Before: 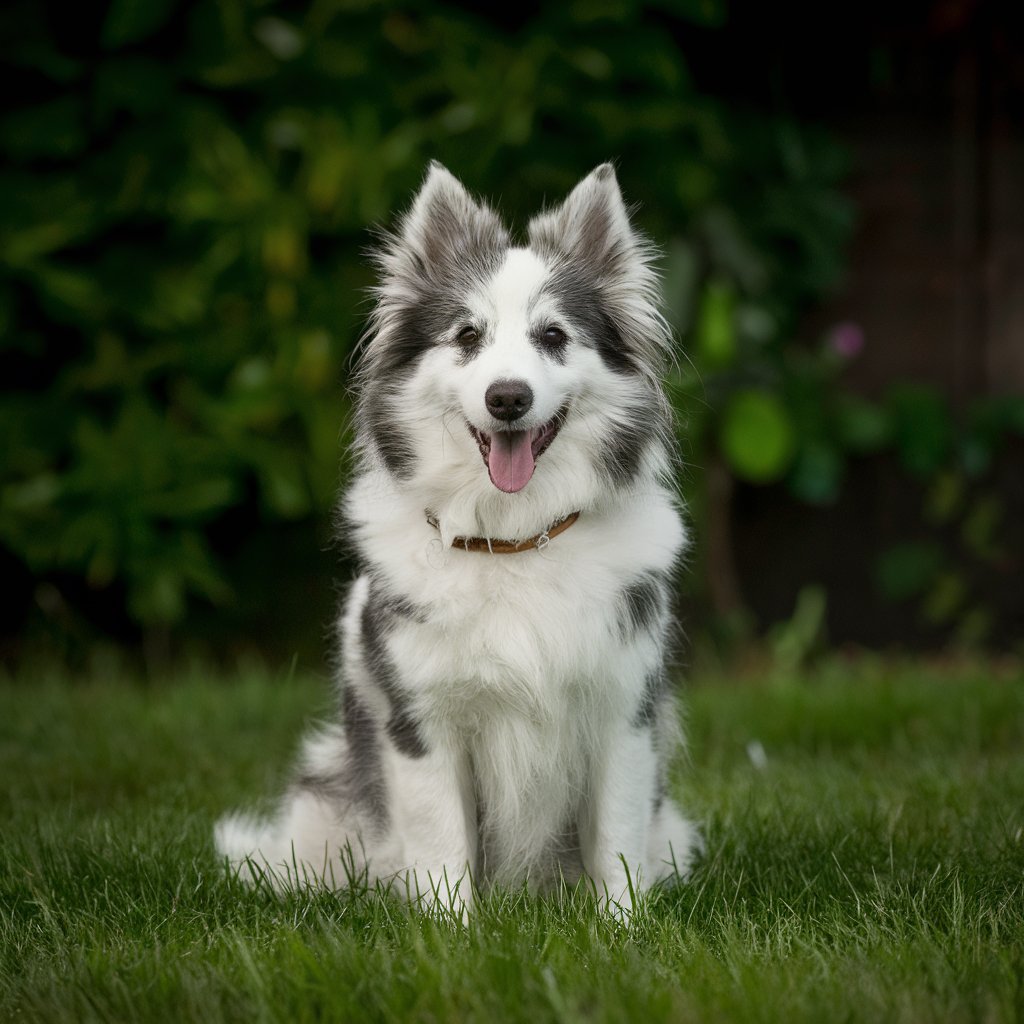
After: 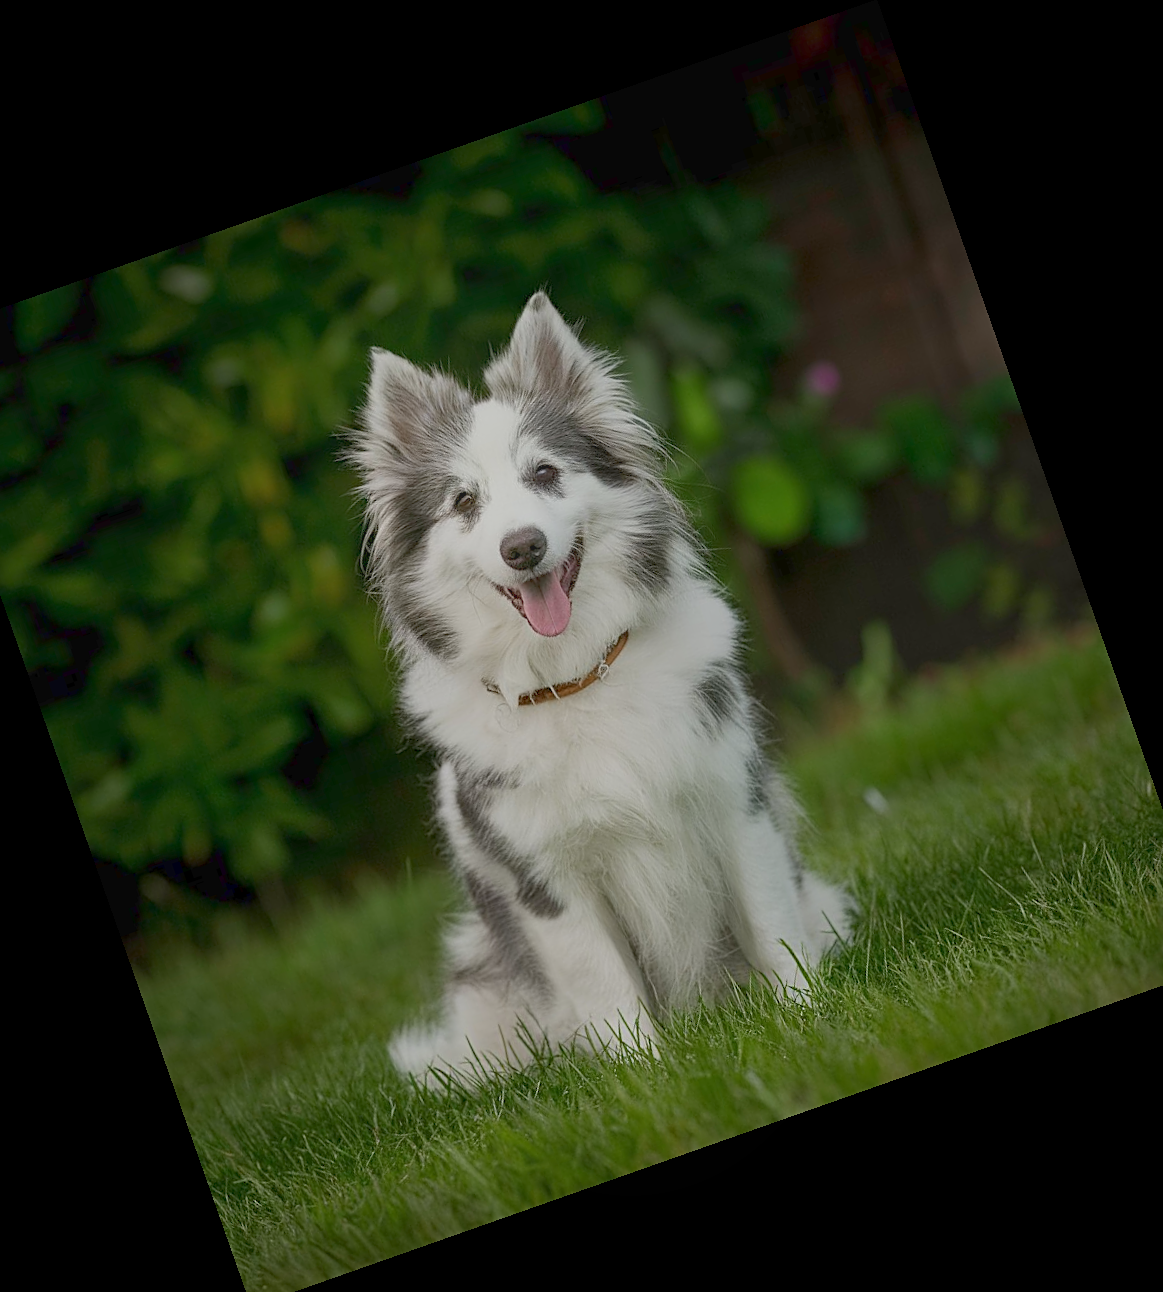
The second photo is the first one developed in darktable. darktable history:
crop and rotate: angle 19.43°, left 6.812%, right 4.125%, bottom 1.087%
bloom: on, module defaults
white balance: emerald 1
sharpen: on, module defaults
color balance rgb: contrast -30%
